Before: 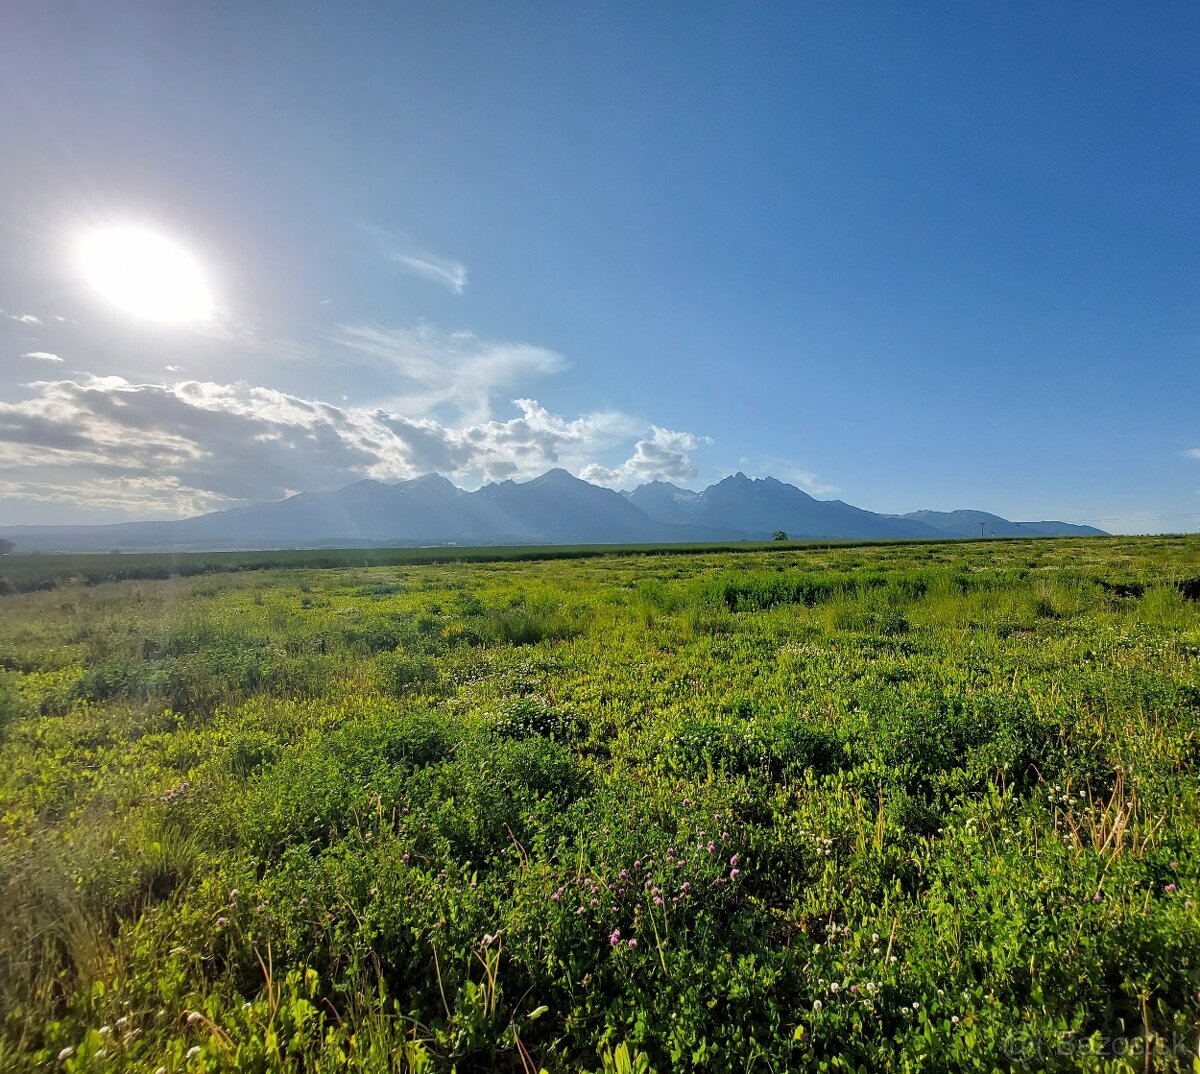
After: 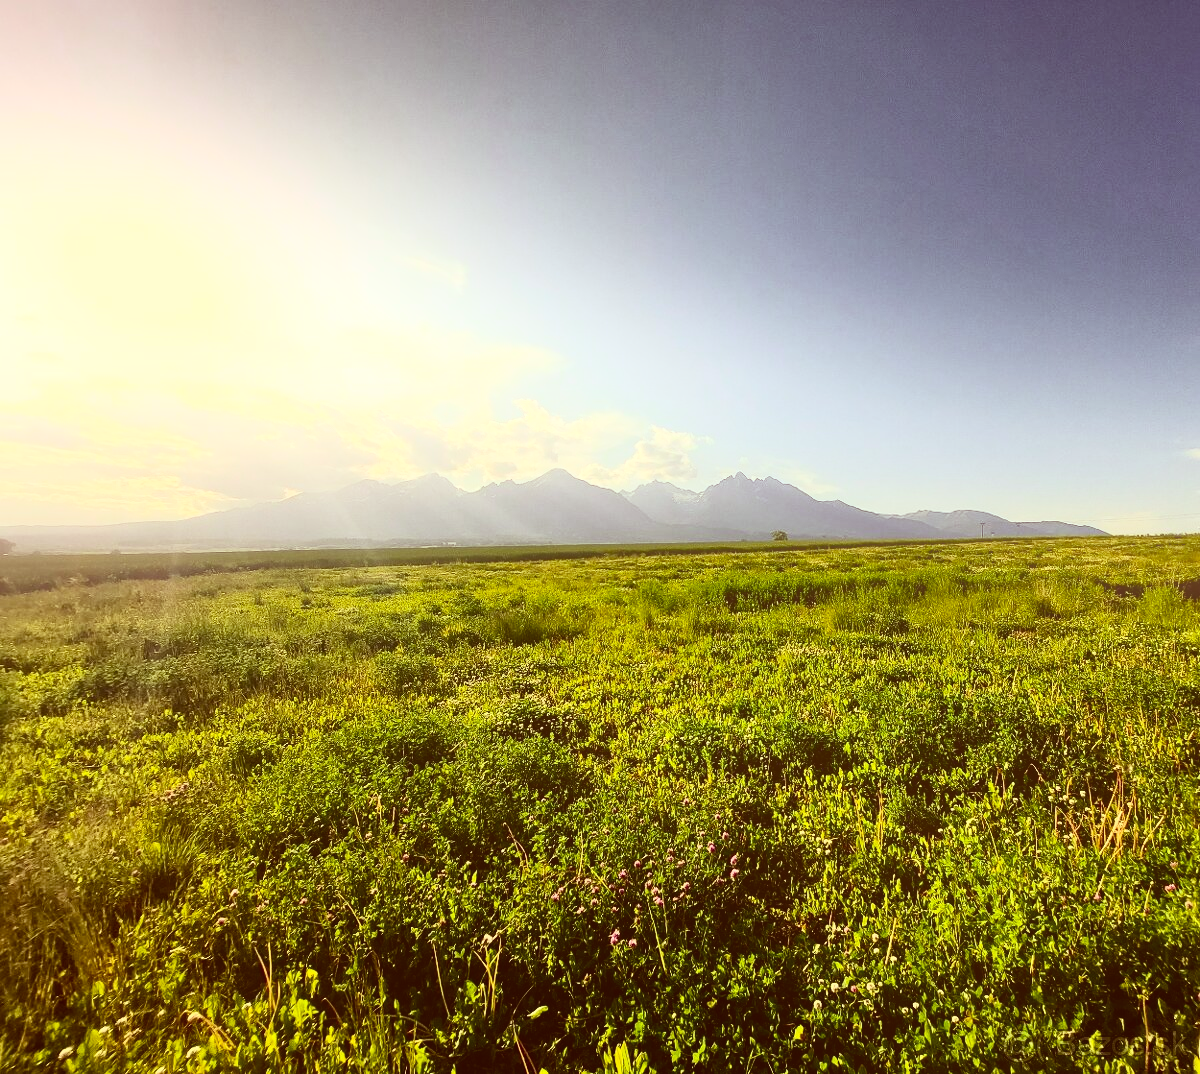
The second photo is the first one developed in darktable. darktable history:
color correction: highlights a* 1.12, highlights b* 24.26, shadows a* 15.58, shadows b* 24.26
bloom: on, module defaults
contrast brightness saturation: contrast 0.39, brightness 0.1
